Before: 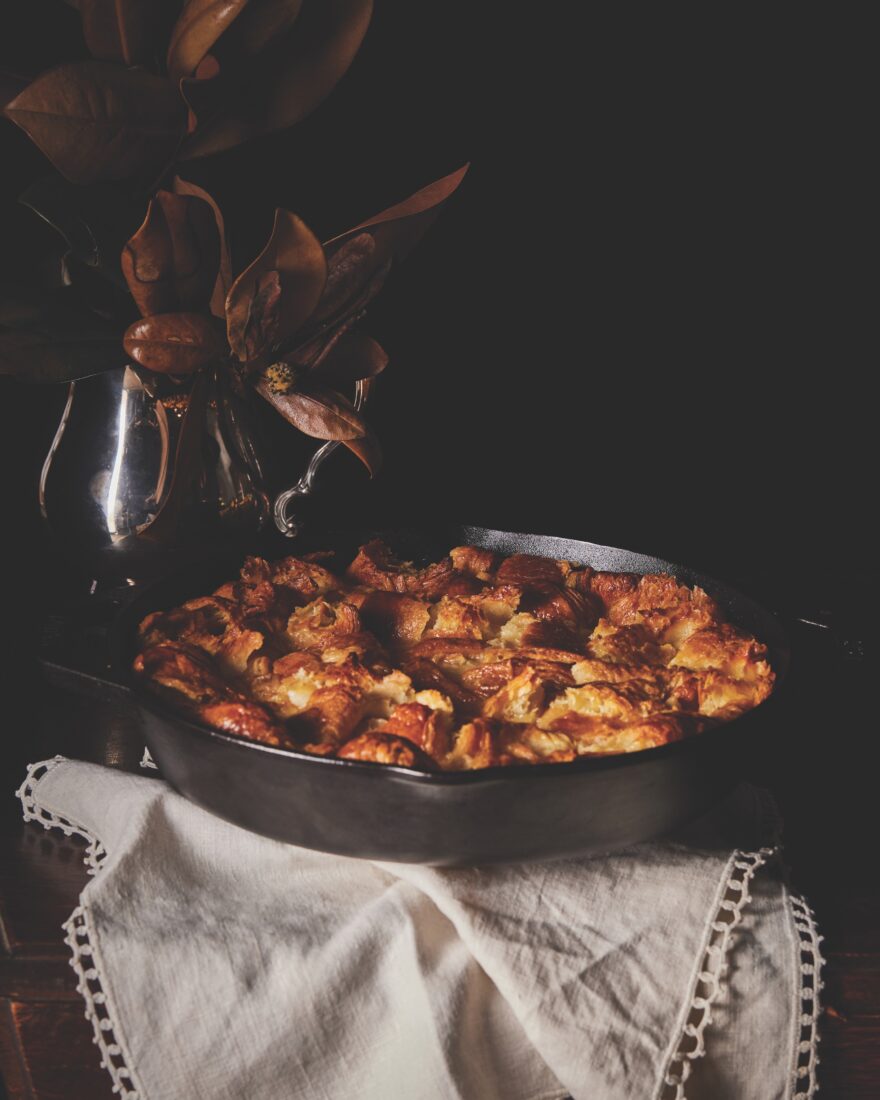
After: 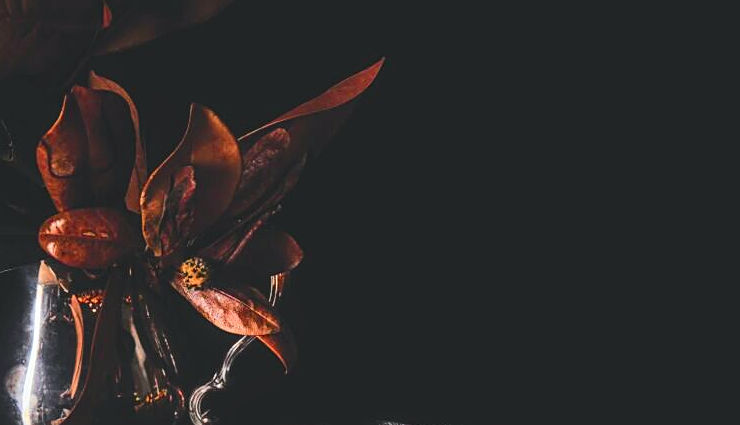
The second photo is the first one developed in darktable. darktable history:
tone equalizer: edges refinement/feathering 500, mask exposure compensation -1.57 EV, preserve details no
crop and rotate: left 9.681%, top 9.609%, right 6.21%, bottom 51.738%
sharpen: on, module defaults
tone curve: curves: ch0 [(0, 0.023) (0.103, 0.087) (0.277, 0.28) (0.438, 0.547) (0.546, 0.678) (0.735, 0.843) (0.994, 1)]; ch1 [(0, 0) (0.371, 0.261) (0.465, 0.42) (0.488, 0.477) (0.512, 0.513) (0.542, 0.581) (0.574, 0.647) (0.636, 0.747) (1, 1)]; ch2 [(0, 0) (0.369, 0.388) (0.449, 0.431) (0.478, 0.471) (0.516, 0.517) (0.575, 0.642) (0.649, 0.726) (1, 1)], color space Lab, independent channels, preserve colors none
exposure: compensate highlight preservation false
local contrast: on, module defaults
